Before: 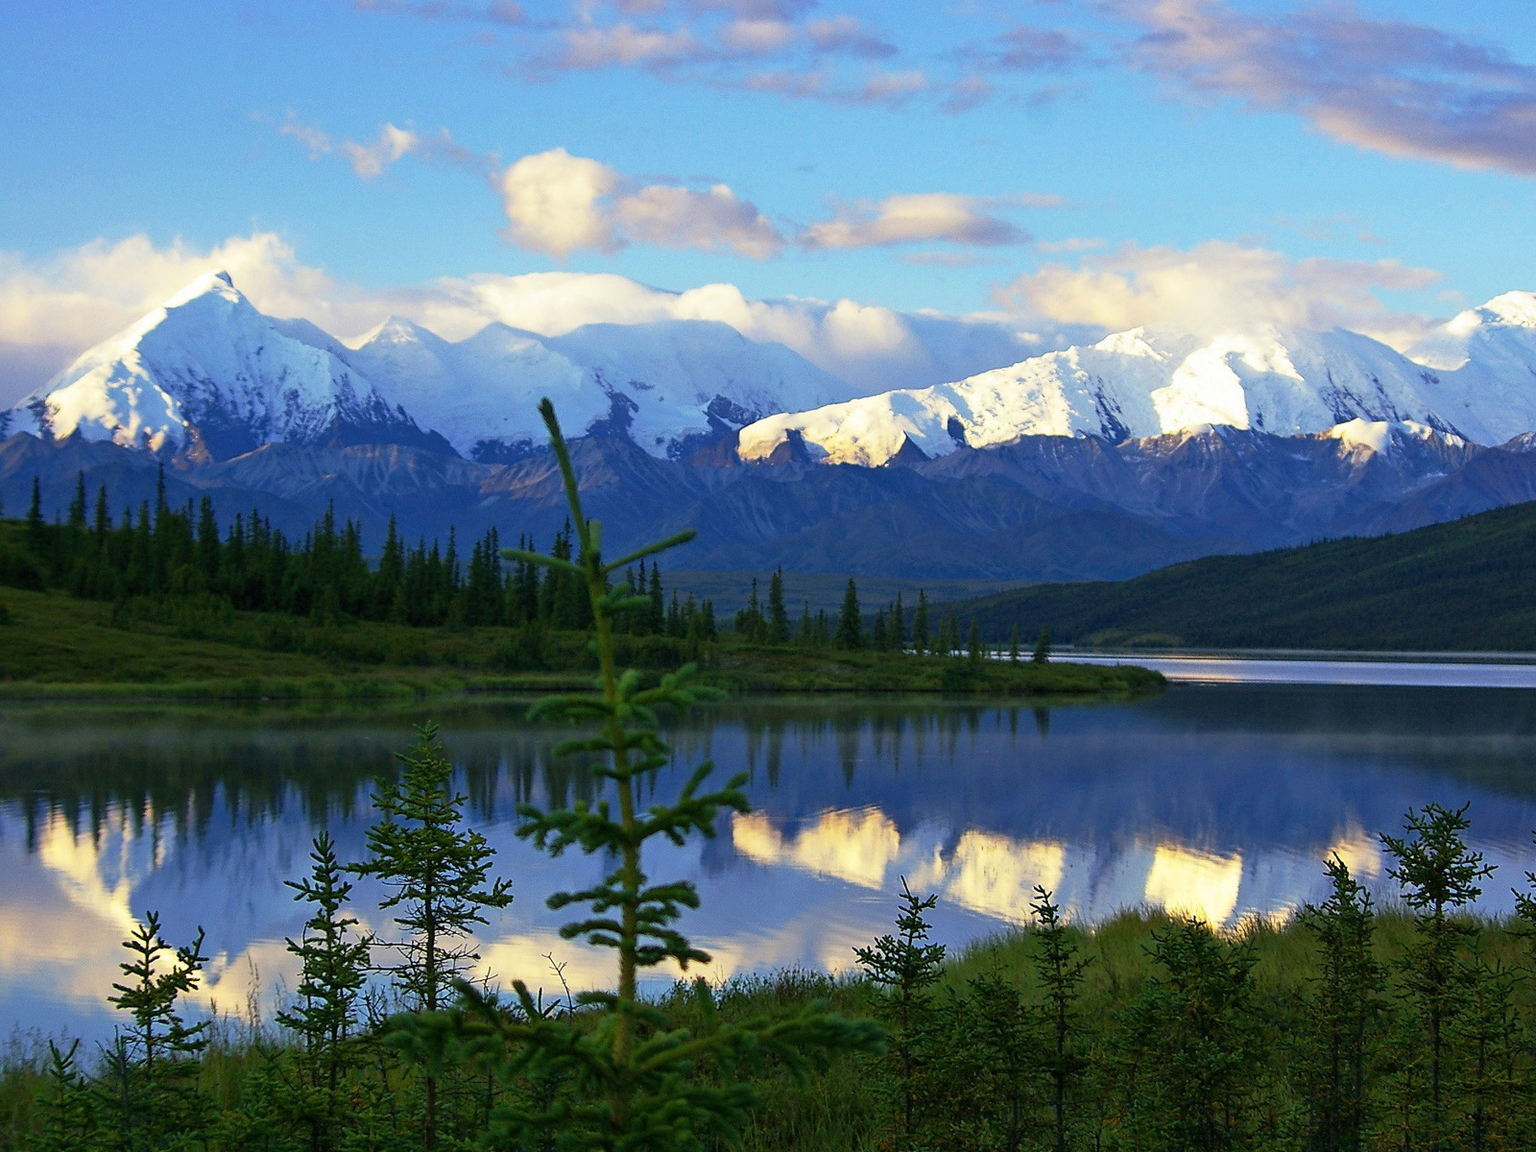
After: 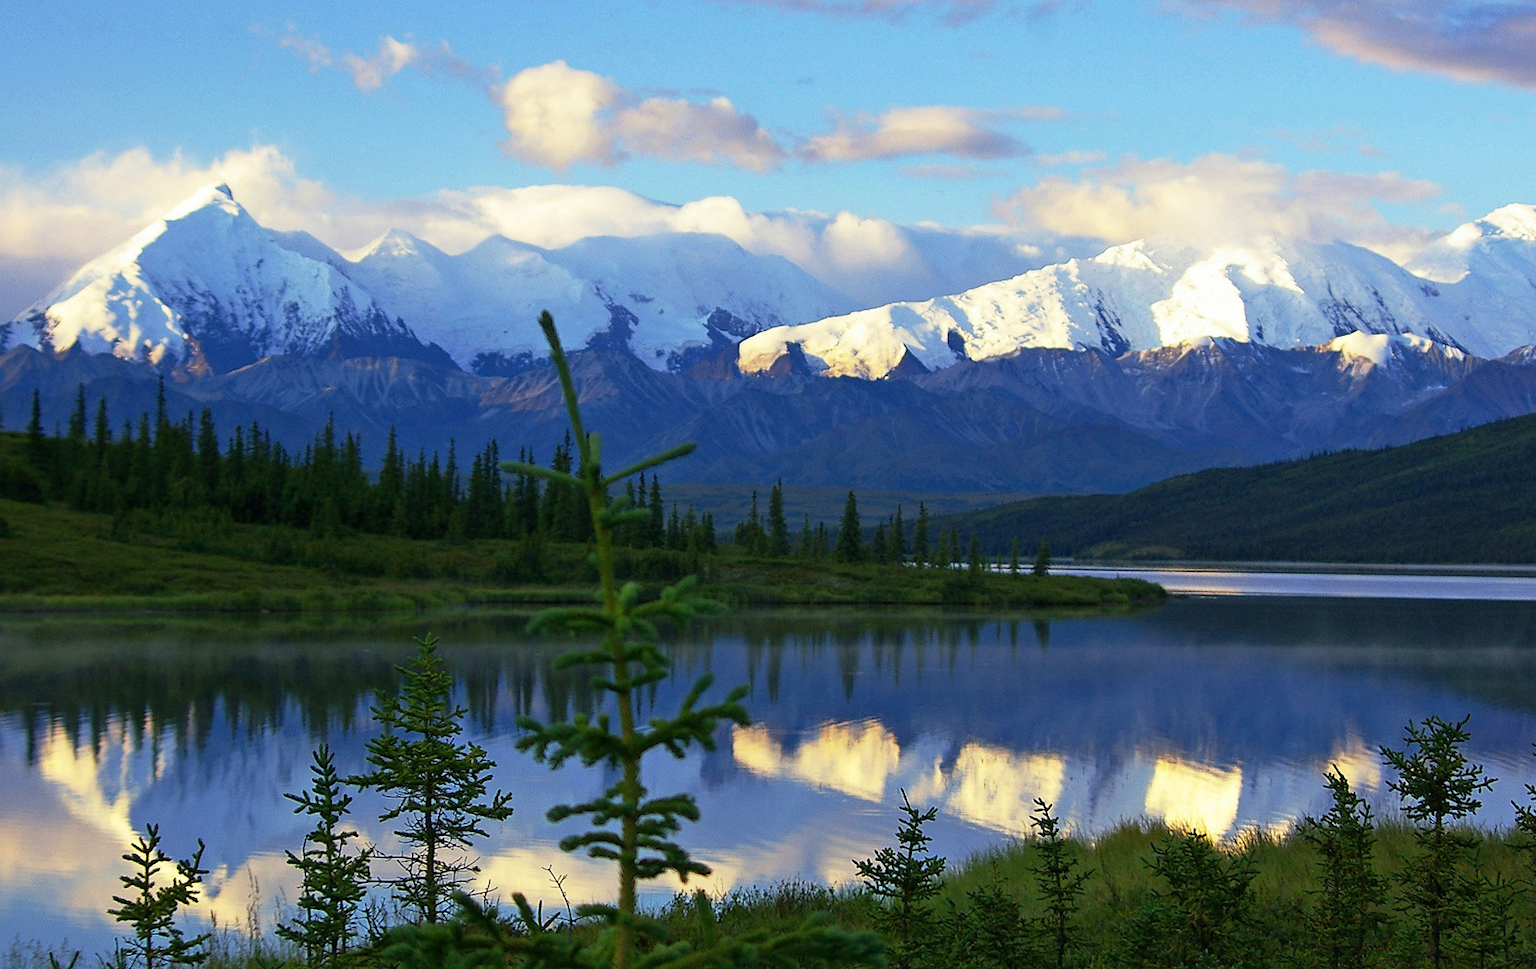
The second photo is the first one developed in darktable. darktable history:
crop: top 7.62%, bottom 8.157%
